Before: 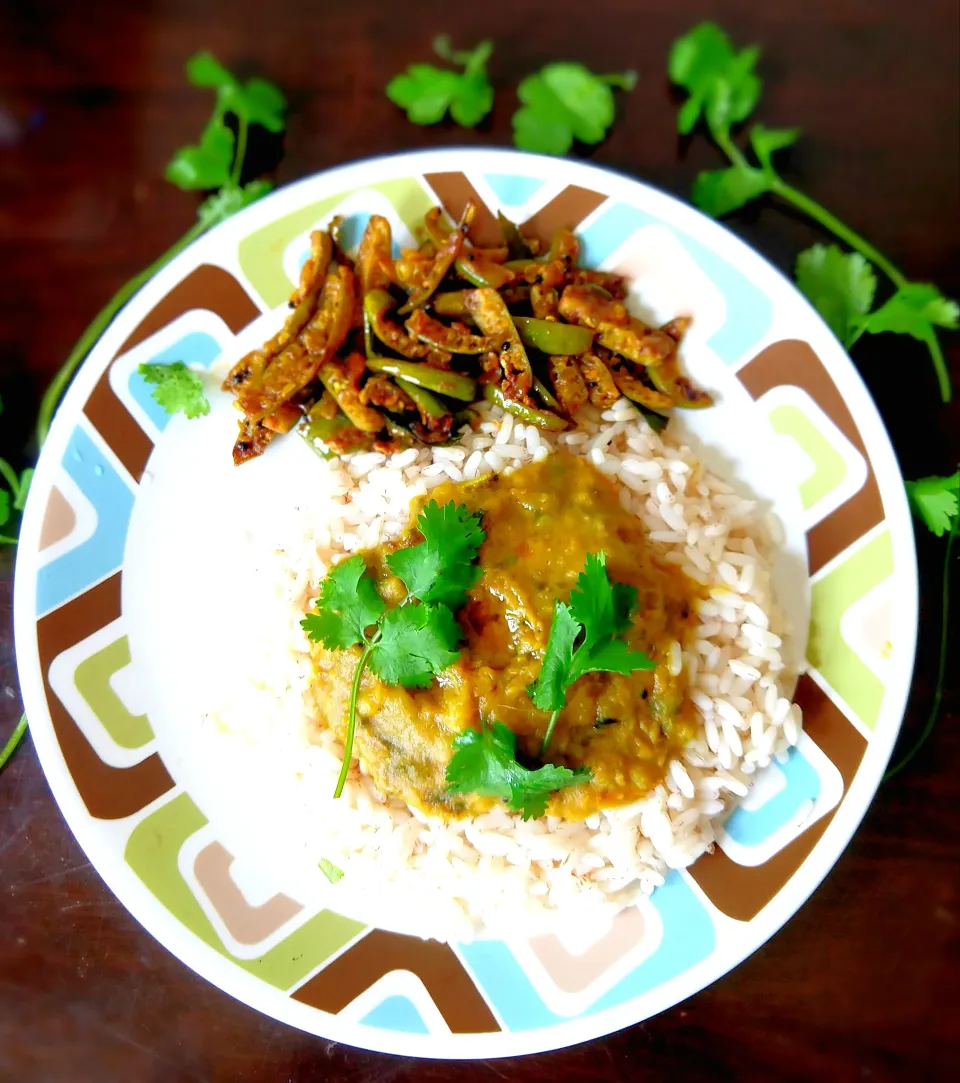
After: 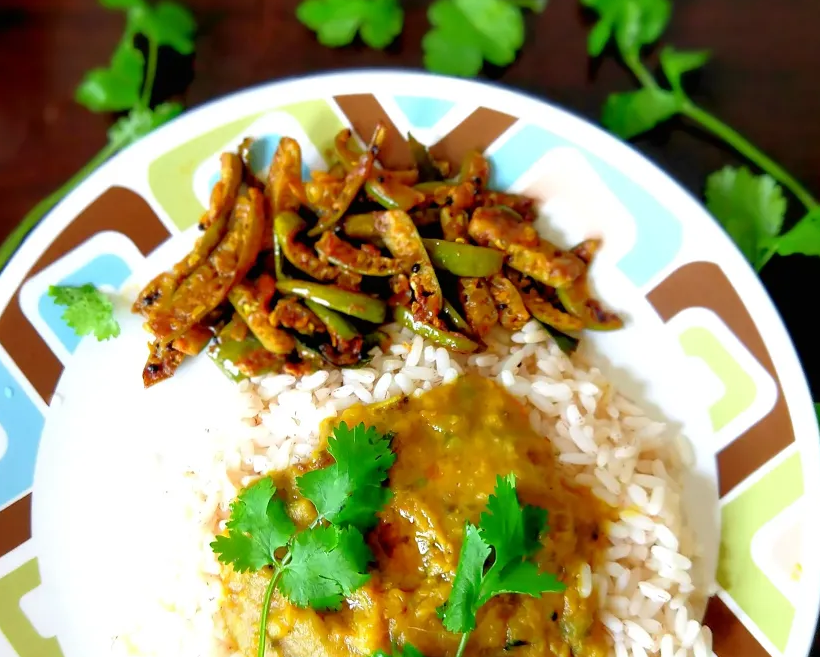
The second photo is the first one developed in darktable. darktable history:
crop and rotate: left 9.447%, top 7.248%, right 5.057%, bottom 32.04%
